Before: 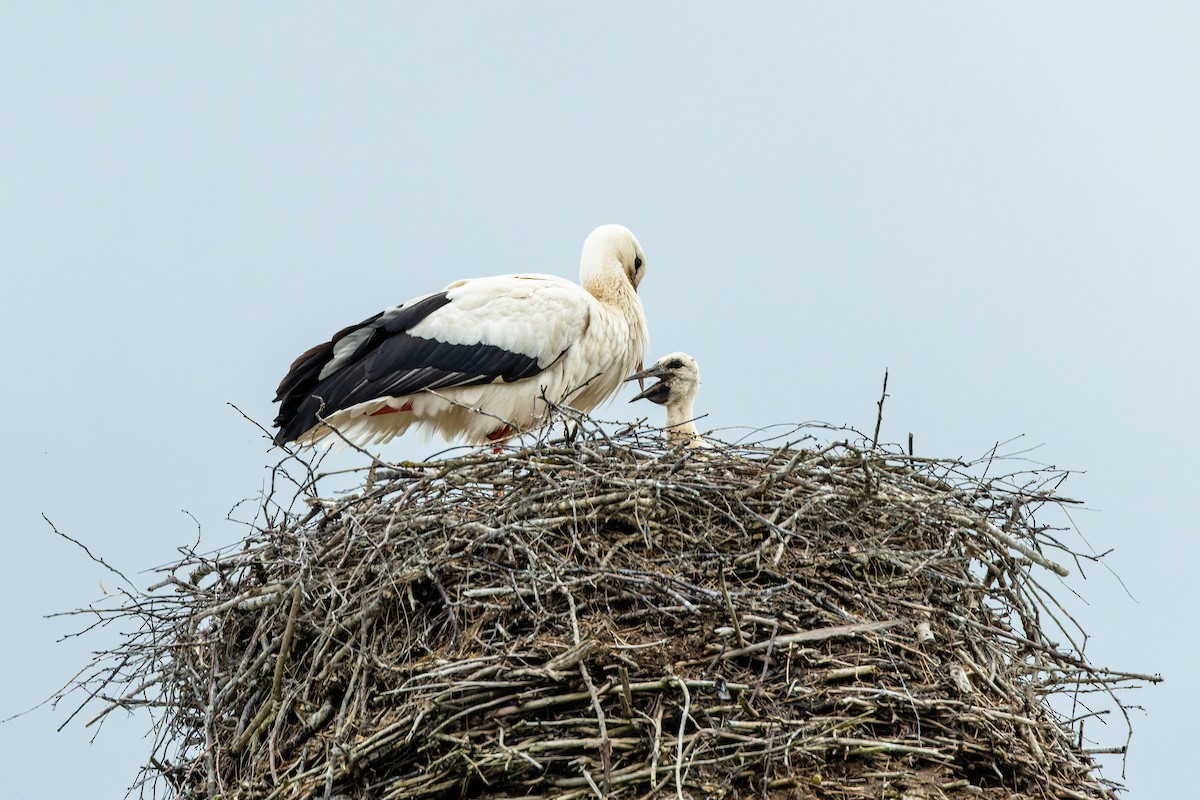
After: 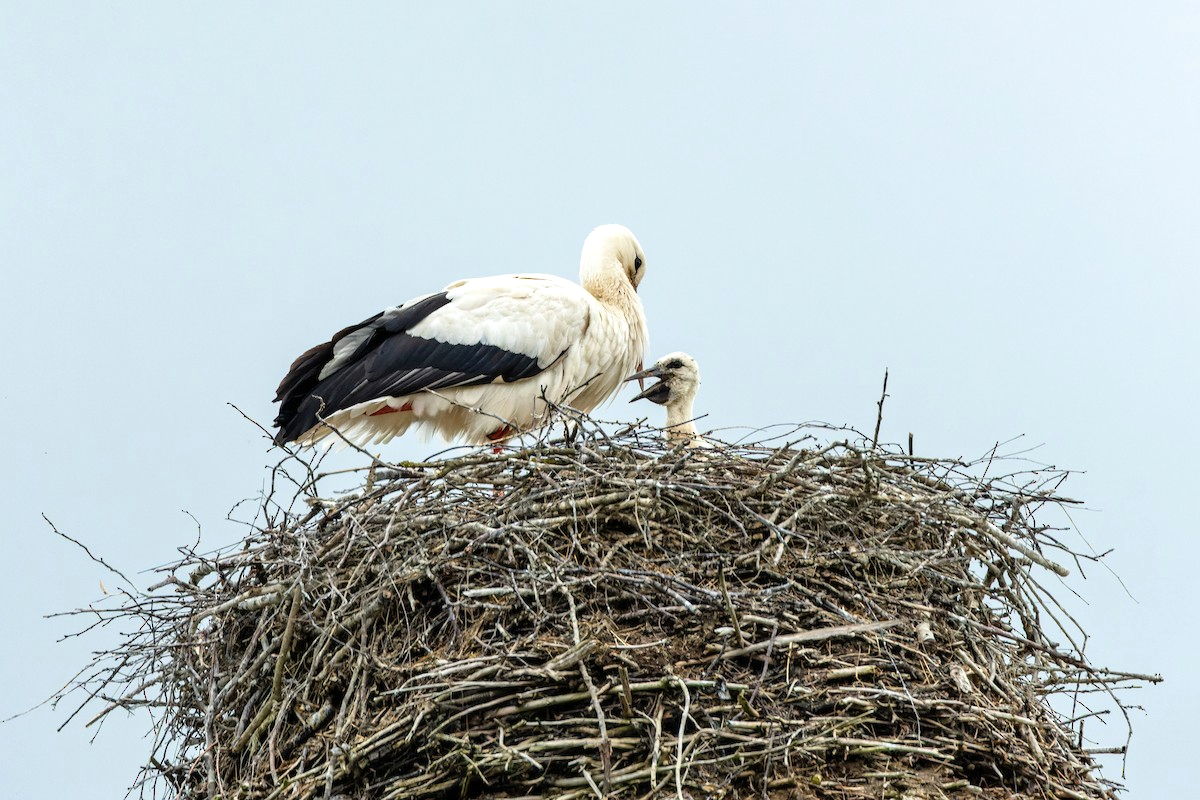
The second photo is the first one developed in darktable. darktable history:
exposure: exposure 0.171 EV, compensate highlight preservation false
